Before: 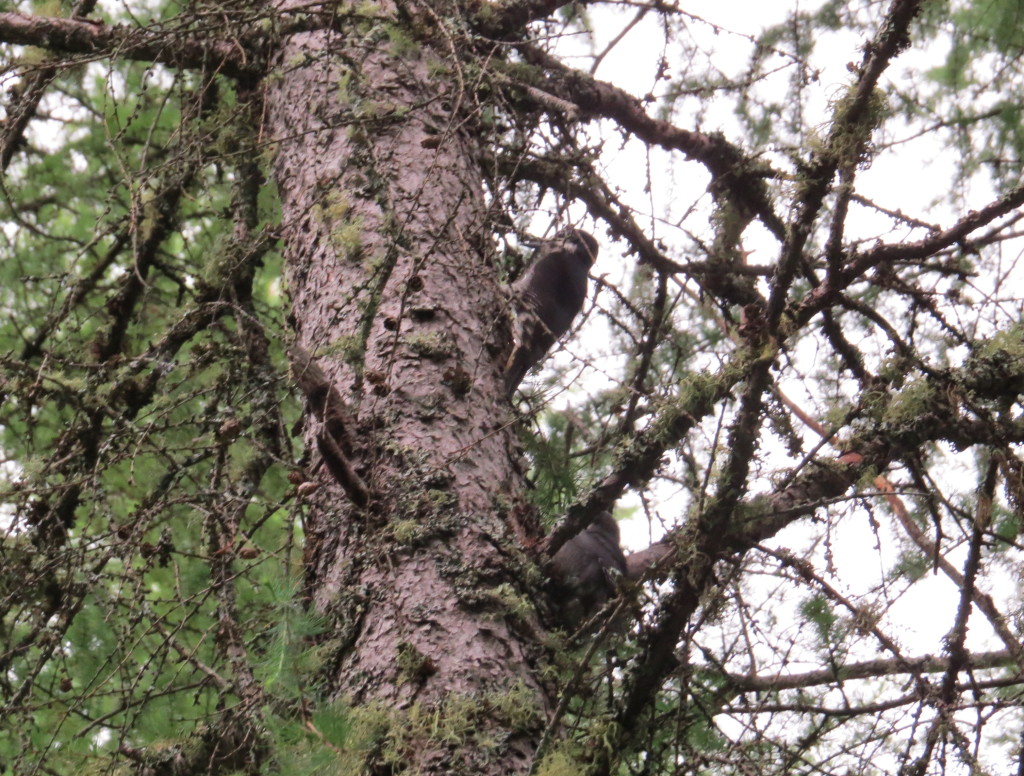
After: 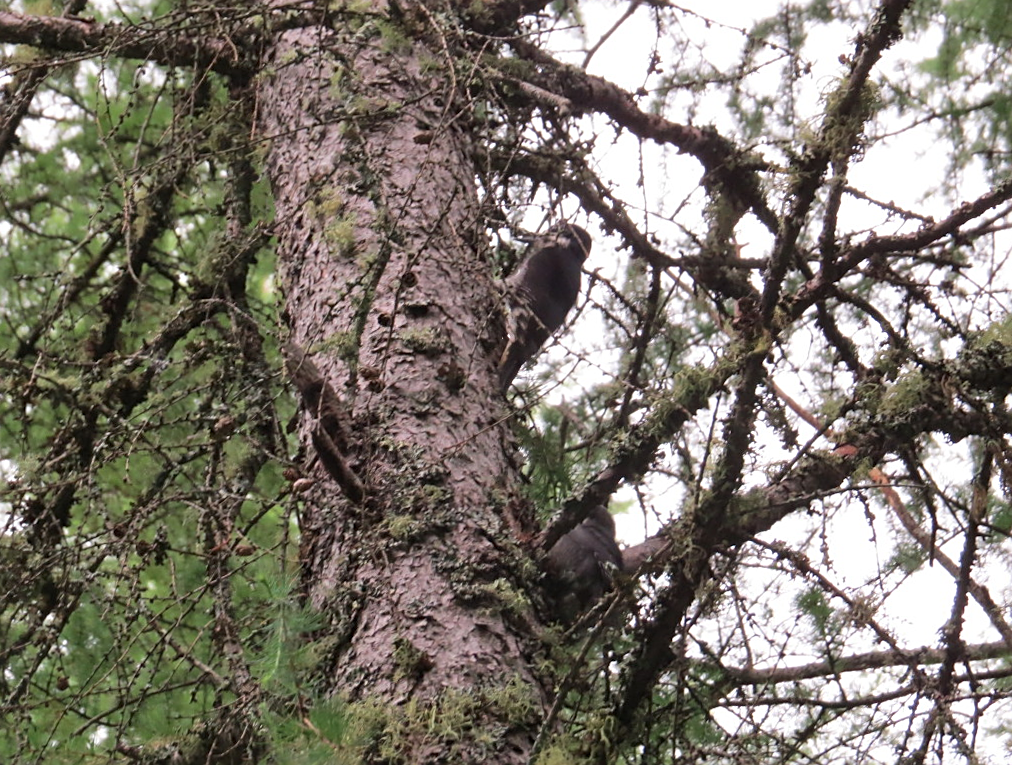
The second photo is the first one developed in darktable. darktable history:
sharpen: on, module defaults
rotate and perspective: rotation -0.45°, automatic cropping original format, crop left 0.008, crop right 0.992, crop top 0.012, crop bottom 0.988
